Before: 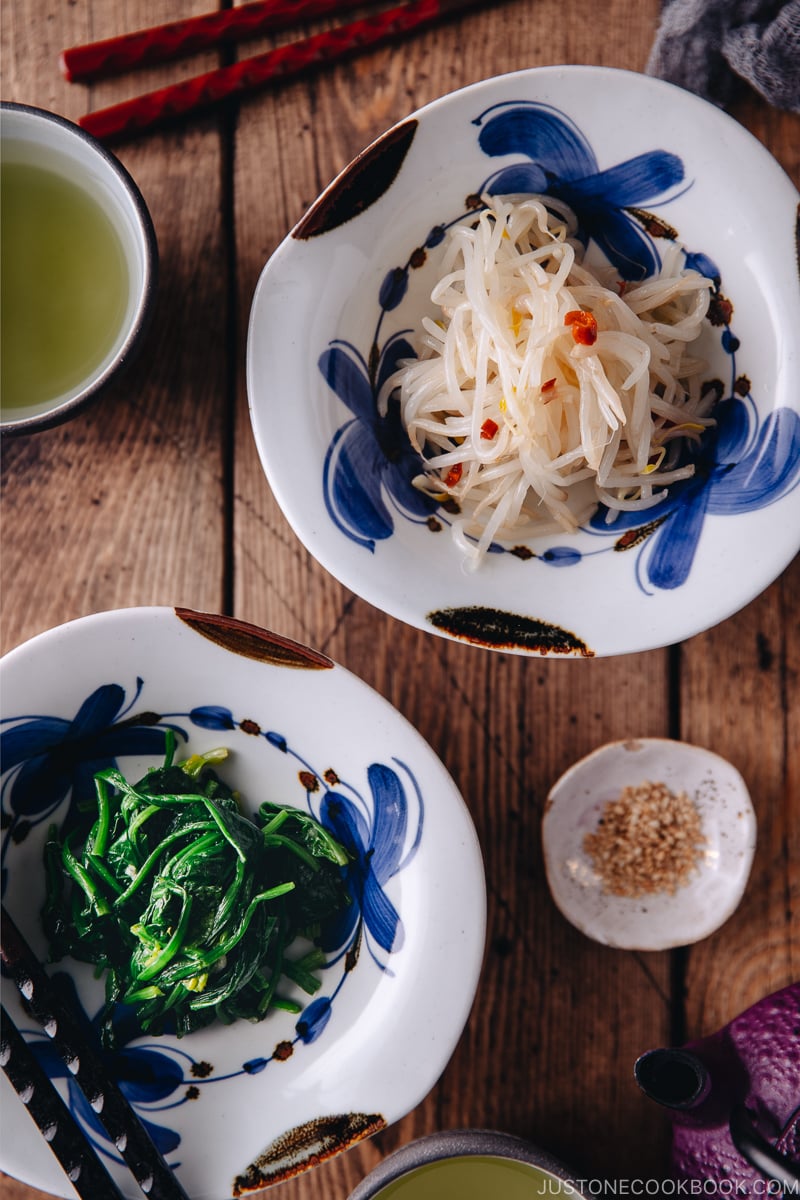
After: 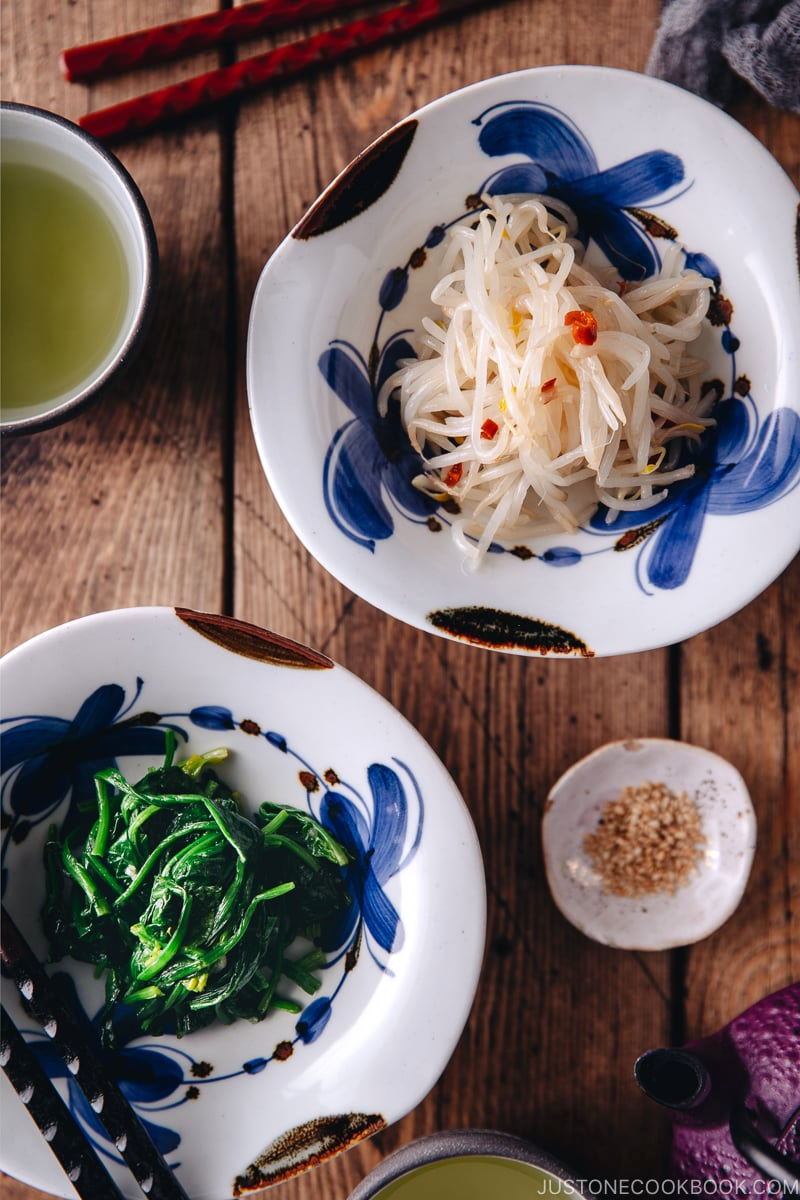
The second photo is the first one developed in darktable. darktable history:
exposure: exposure 0.175 EV, compensate exposure bias true, compensate highlight preservation false
